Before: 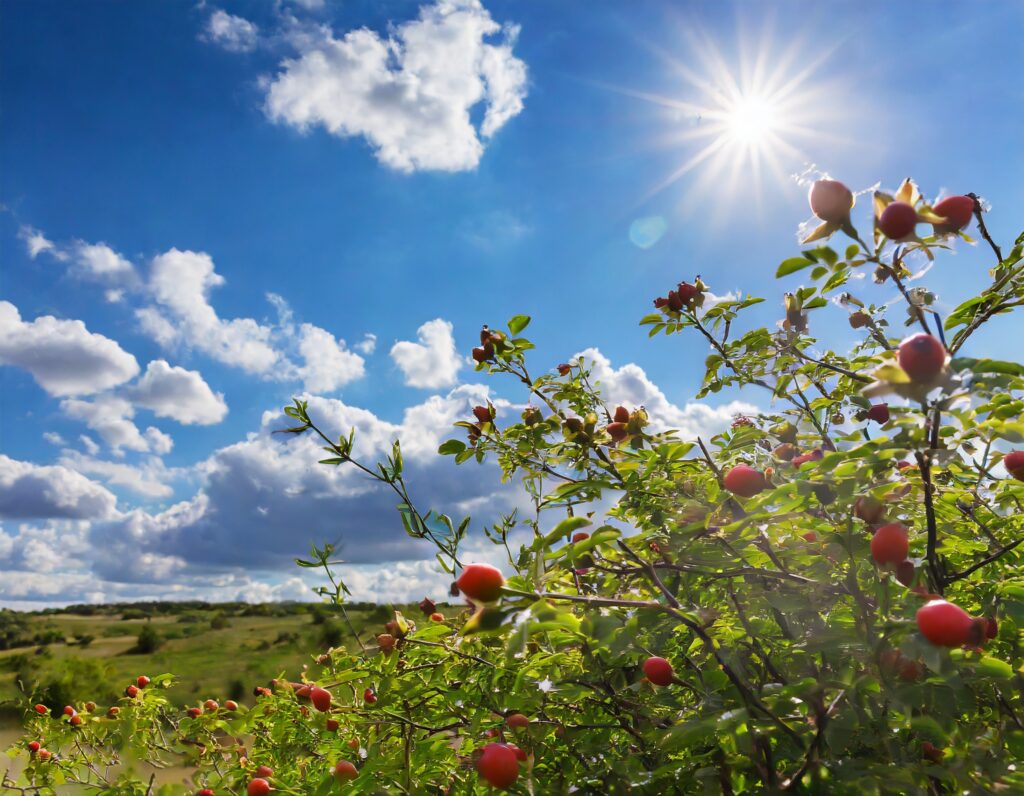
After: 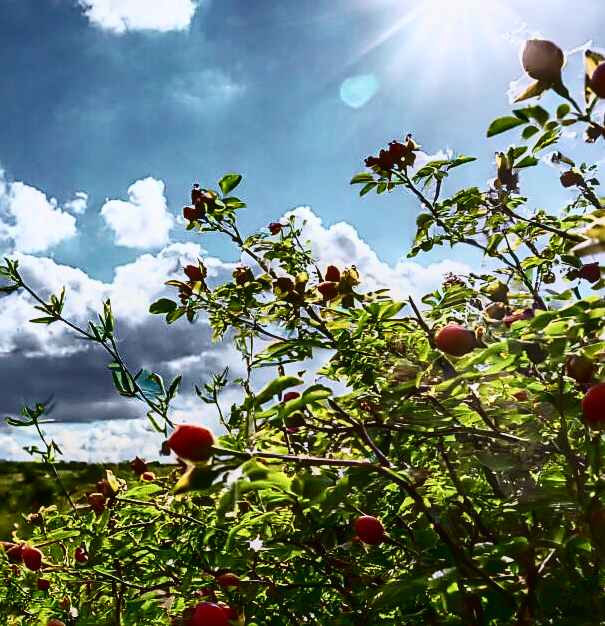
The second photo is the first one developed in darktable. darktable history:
local contrast: on, module defaults
crop and rotate: left 28.256%, top 17.734%, right 12.656%, bottom 3.573%
white balance: red 0.982, blue 1.018
tone curve: curves: ch0 [(0, 0.023) (0.113, 0.084) (0.285, 0.301) (0.673, 0.796) (0.845, 0.932) (0.994, 0.971)]; ch1 [(0, 0) (0.456, 0.437) (0.498, 0.5) (0.57, 0.559) (0.631, 0.639) (1, 1)]; ch2 [(0, 0) (0.417, 0.44) (0.46, 0.453) (0.502, 0.507) (0.55, 0.57) (0.67, 0.712) (1, 1)], color space Lab, independent channels, preserve colors none
contrast brightness saturation: contrast 0.39, brightness 0.1
sharpen: amount 0.75
exposure: black level correction 0.009, exposure -0.637 EV, compensate highlight preservation false
